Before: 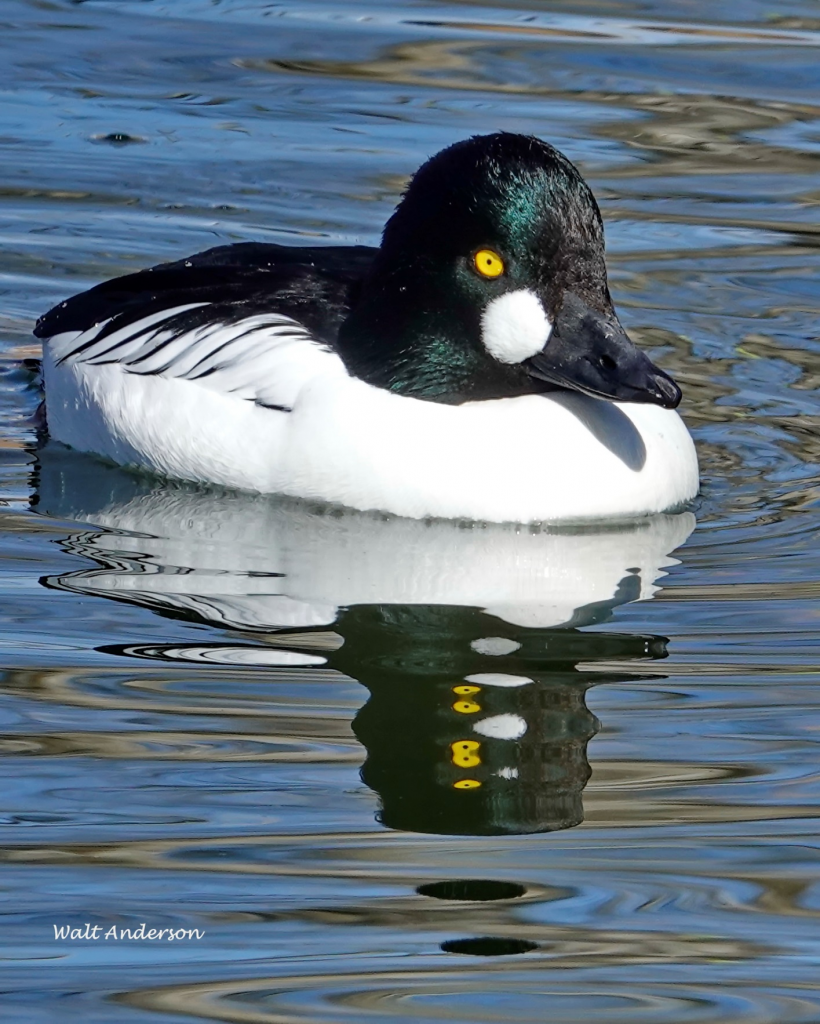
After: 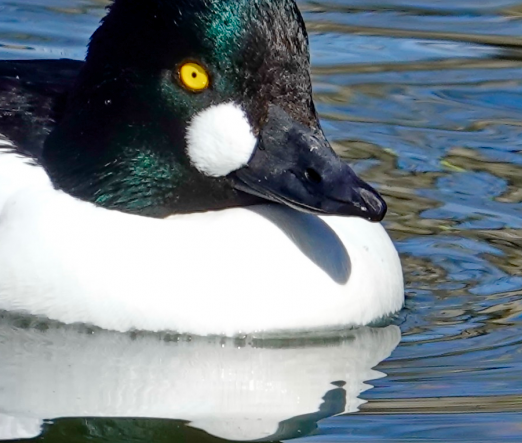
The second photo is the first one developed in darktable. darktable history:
crop: left 36.005%, top 18.293%, right 0.31%, bottom 38.444%
color balance rgb: perceptual saturation grading › global saturation 20%, perceptual saturation grading › highlights -25%, perceptual saturation grading › shadows 50%
